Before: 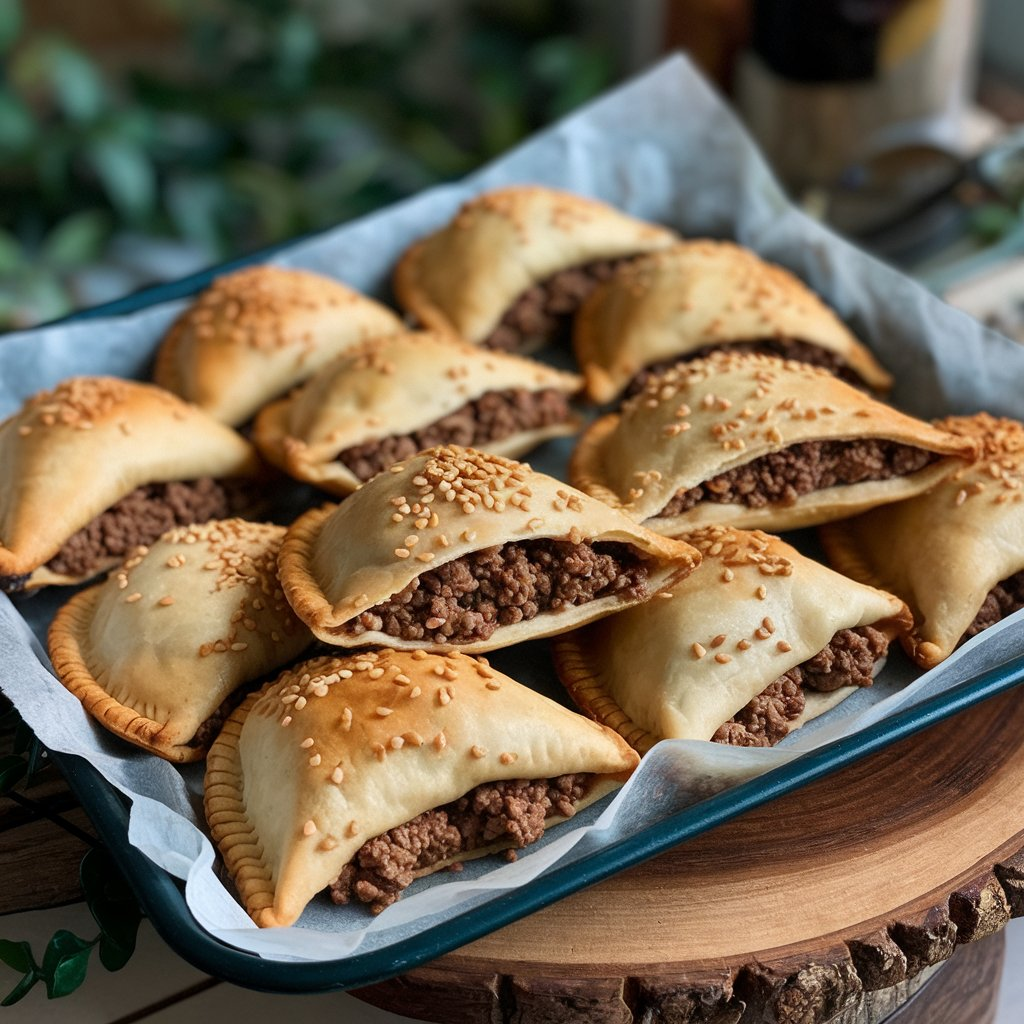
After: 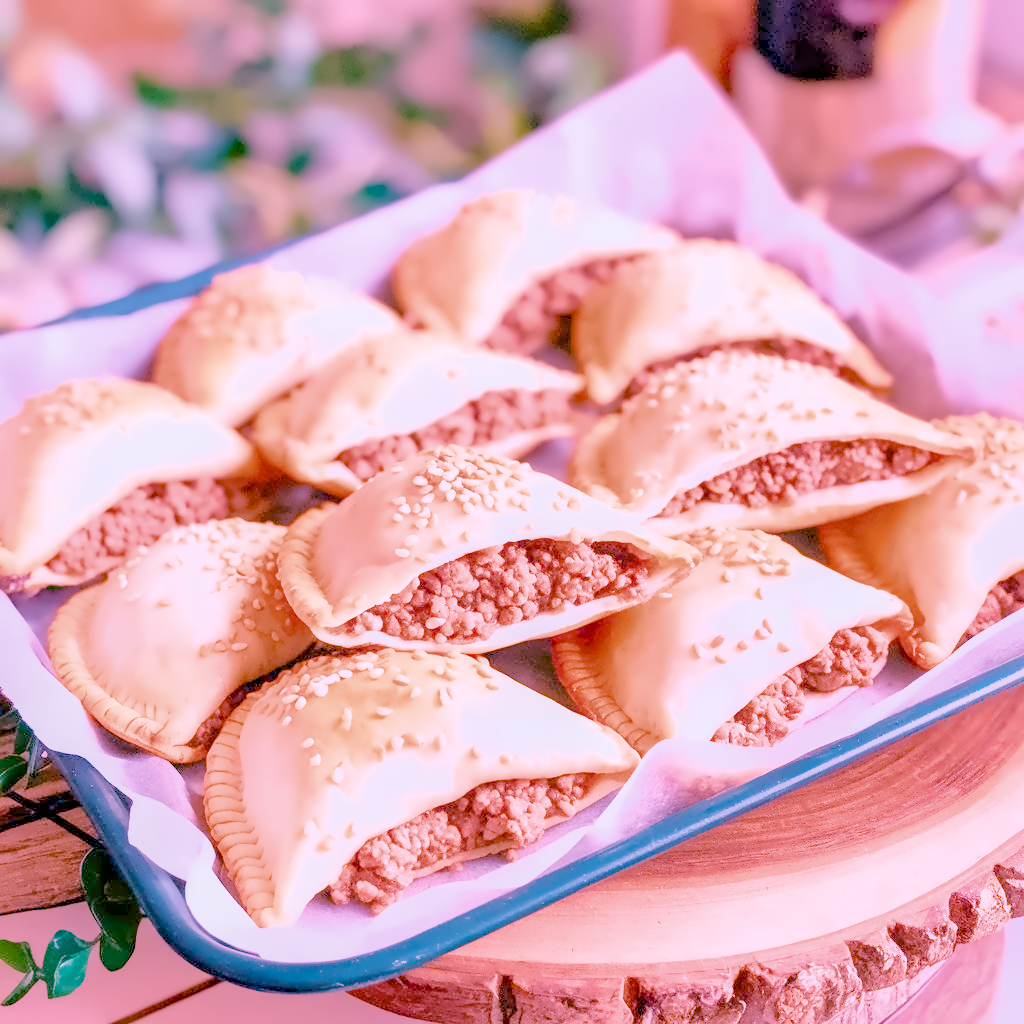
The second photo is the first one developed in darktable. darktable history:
local contrast: on, module defaults
color calibration: illuminant as shot in camera, x 0.358, y 0.373, temperature 4628.91 K
color balance rgb: perceptual saturation grading › global saturation 20%, perceptual saturation grading › highlights -25%, perceptual saturation grading › shadows 25%
denoise (profiled): preserve shadows 1.52, scattering 0.002, a [-1, 0, 0], compensate highlight preservation false
exposure: black level correction 0, exposure 1.1 EV, compensate exposure bias true, compensate highlight preservation false
filmic rgb: black relative exposure -7.65 EV, white relative exposure 4.56 EV, hardness 3.61, contrast 1.05
haze removal: compatibility mode true, adaptive false
highlight reconstruction: on, module defaults
hot pixels: on, module defaults
lens correction: scale 1, crop 1, focal 16, aperture 5.6, distance 1000, camera "Canon EOS RP", lens "Canon RF 16mm F2.8 STM"
shadows and highlights: on, module defaults
white balance: red 2.229, blue 1.46
velvia: on, module defaults
raw chromatic aberrations: on, module defaults
tone equalizer "contrast tone curve: soft": -8 EV -0.417 EV, -7 EV -0.389 EV, -6 EV -0.333 EV, -5 EV -0.222 EV, -3 EV 0.222 EV, -2 EV 0.333 EV, -1 EV 0.389 EV, +0 EV 0.417 EV, edges refinement/feathering 500, mask exposure compensation -1.57 EV, preserve details no
contrast equalizer "denoise": octaves 7, y [[0.5 ×6], [0.5 ×6], [0.5 ×6], [0, 0.033, 0.067, 0.1, 0.133, 0.167], [0, 0.05, 0.1, 0.15, 0.2, 0.25]]
